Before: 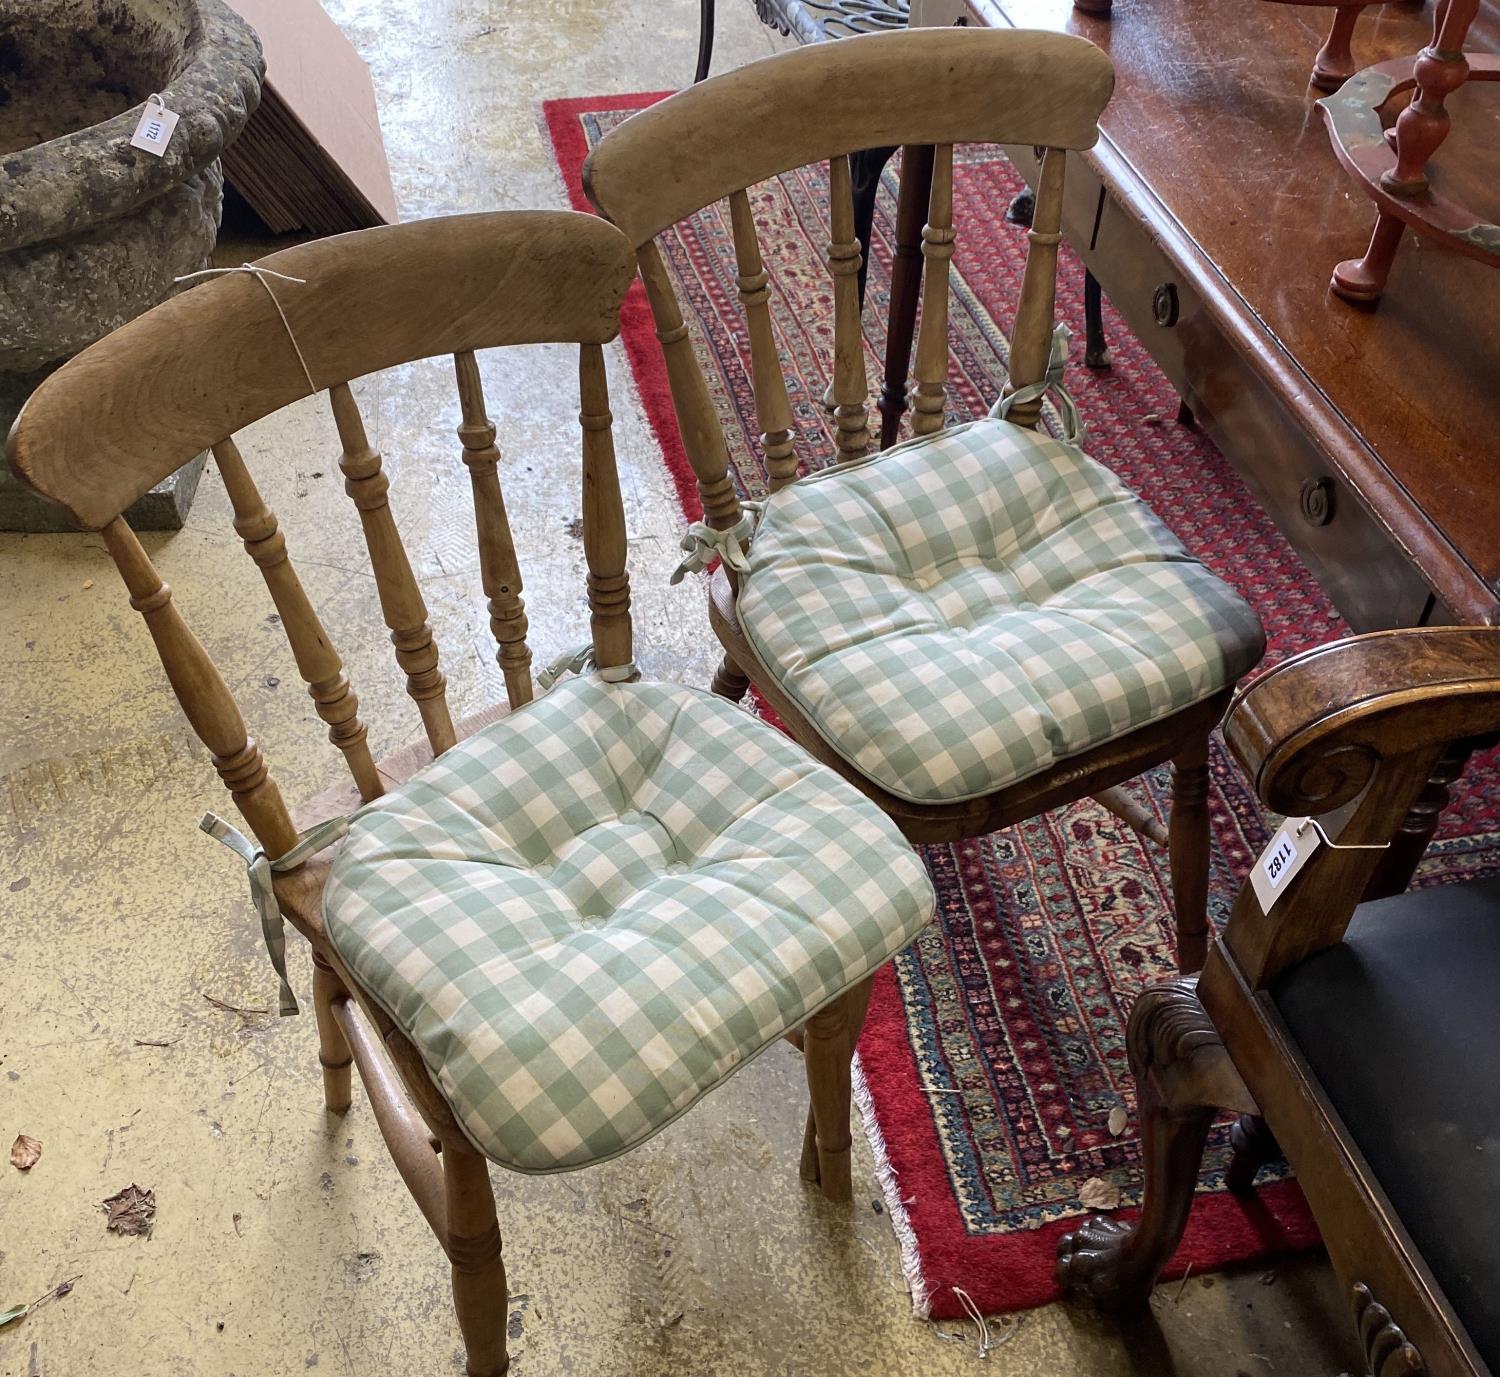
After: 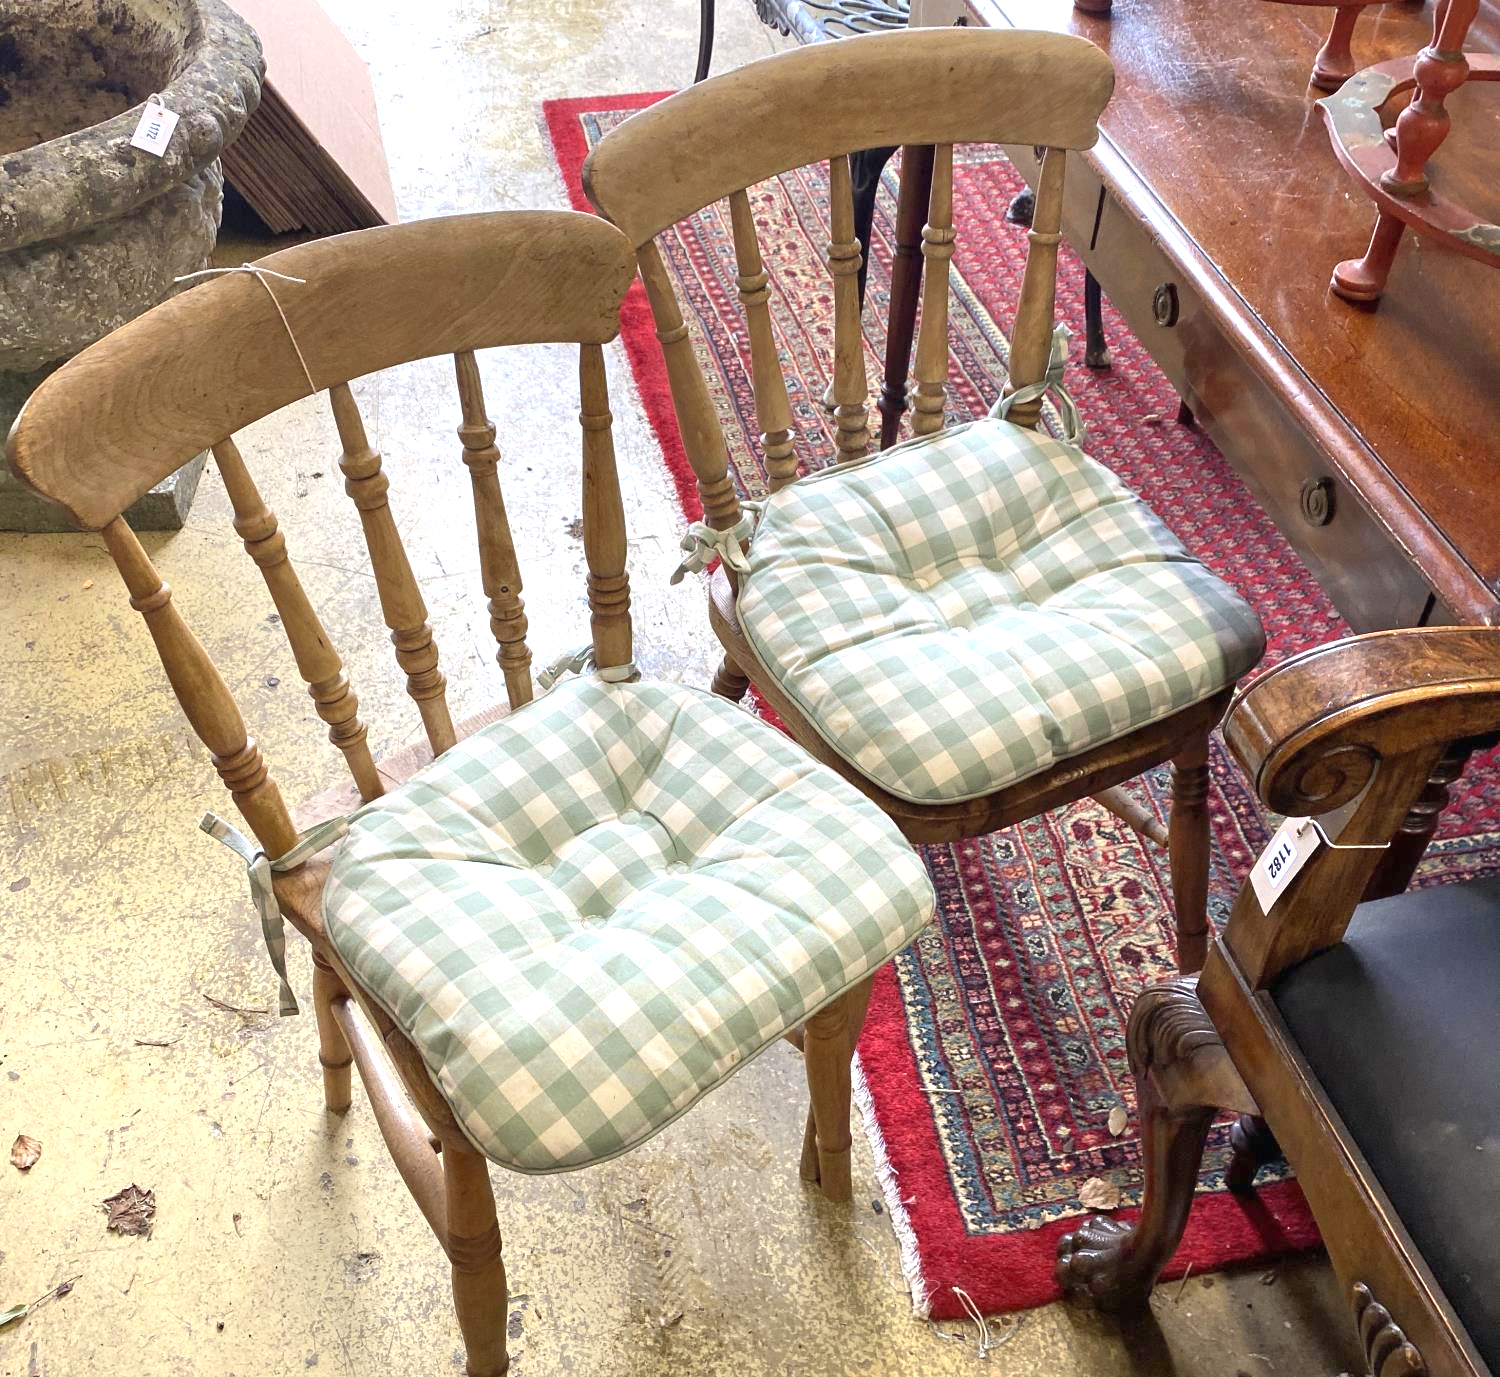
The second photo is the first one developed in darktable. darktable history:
tone equalizer: -8 EV 0.962 EV, -7 EV 0.964 EV, -6 EV 0.994 EV, -5 EV 0.974 EV, -4 EV 1.02 EV, -3 EV 0.721 EV, -2 EV 0.488 EV, -1 EV 0.256 EV
exposure: black level correction 0, exposure 0.699 EV, compensate exposure bias true, compensate highlight preservation false
